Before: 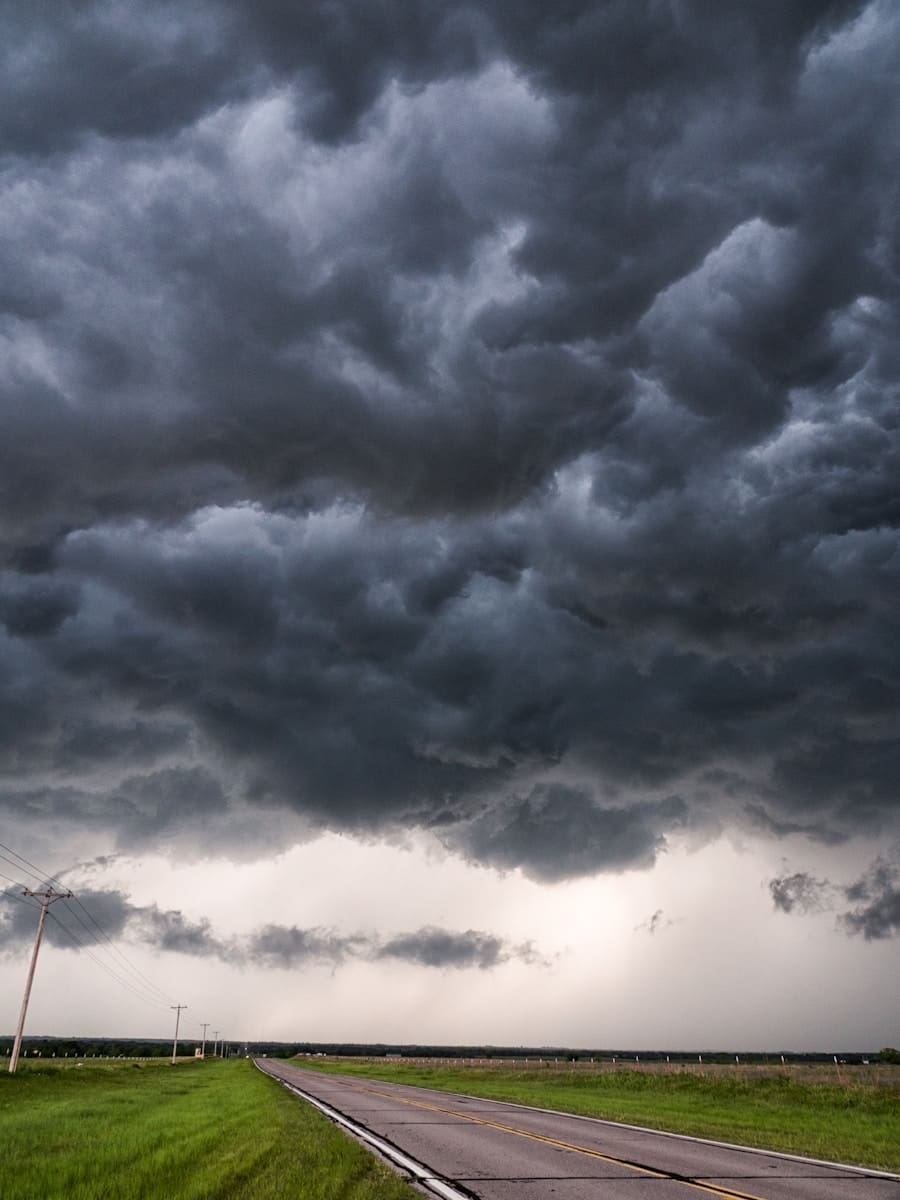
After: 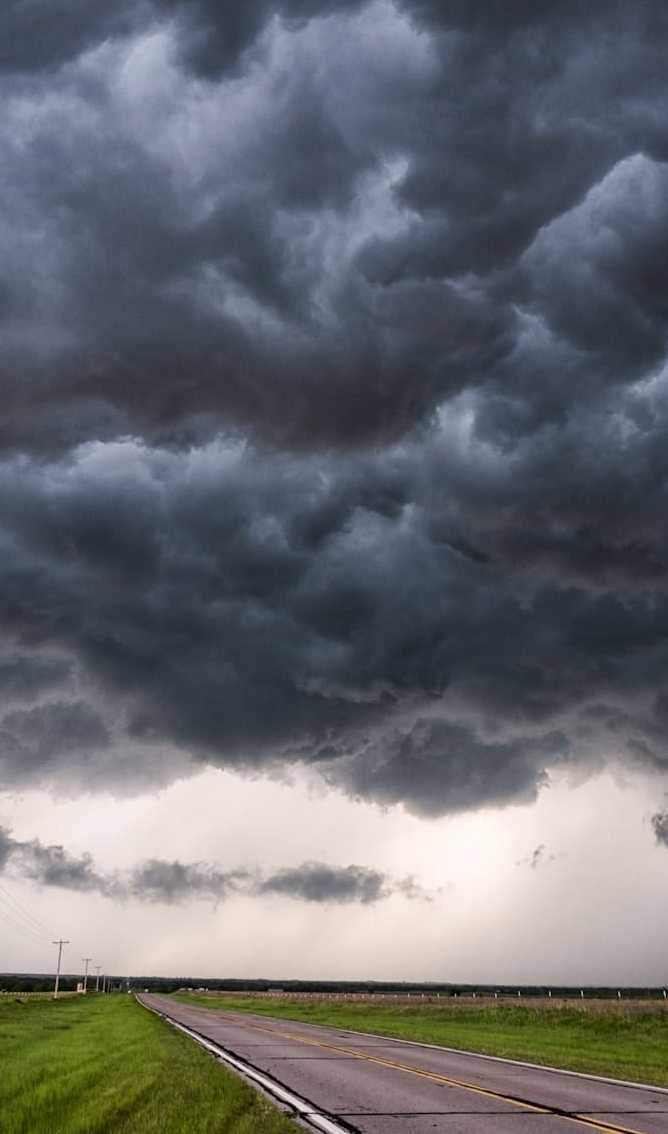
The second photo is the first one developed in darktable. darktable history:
crop and rotate: left 13.201%, top 5.426%, right 12.565%
